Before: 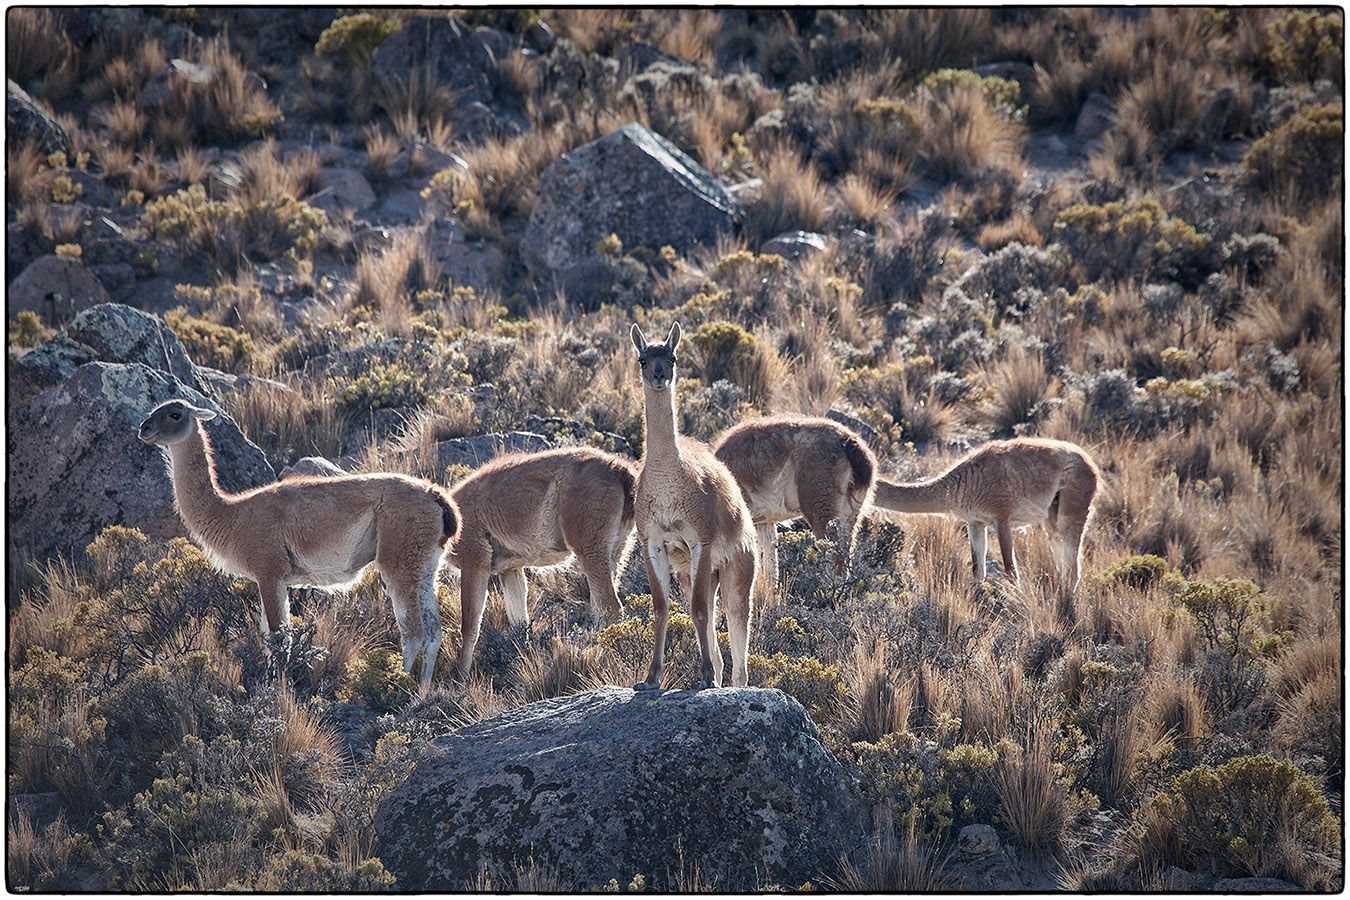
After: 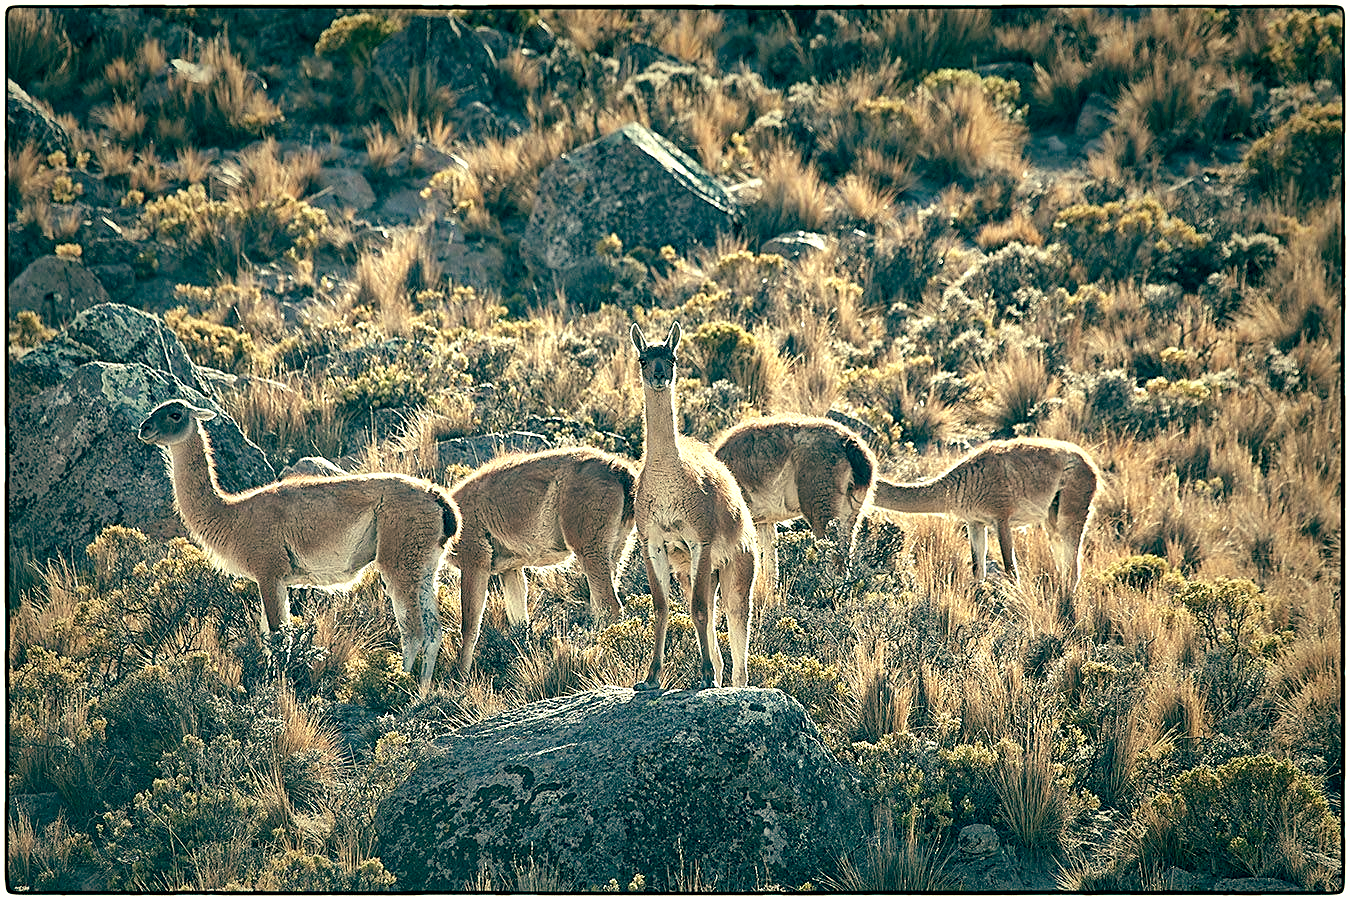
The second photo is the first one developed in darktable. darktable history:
sharpen: on, module defaults
color balance: mode lift, gamma, gain (sRGB), lift [1, 0.69, 1, 1], gamma [1, 1.482, 1, 1], gain [1, 1, 1, 0.802]
exposure: black level correction 0, exposure 0.68 EV, compensate exposure bias true, compensate highlight preservation false
